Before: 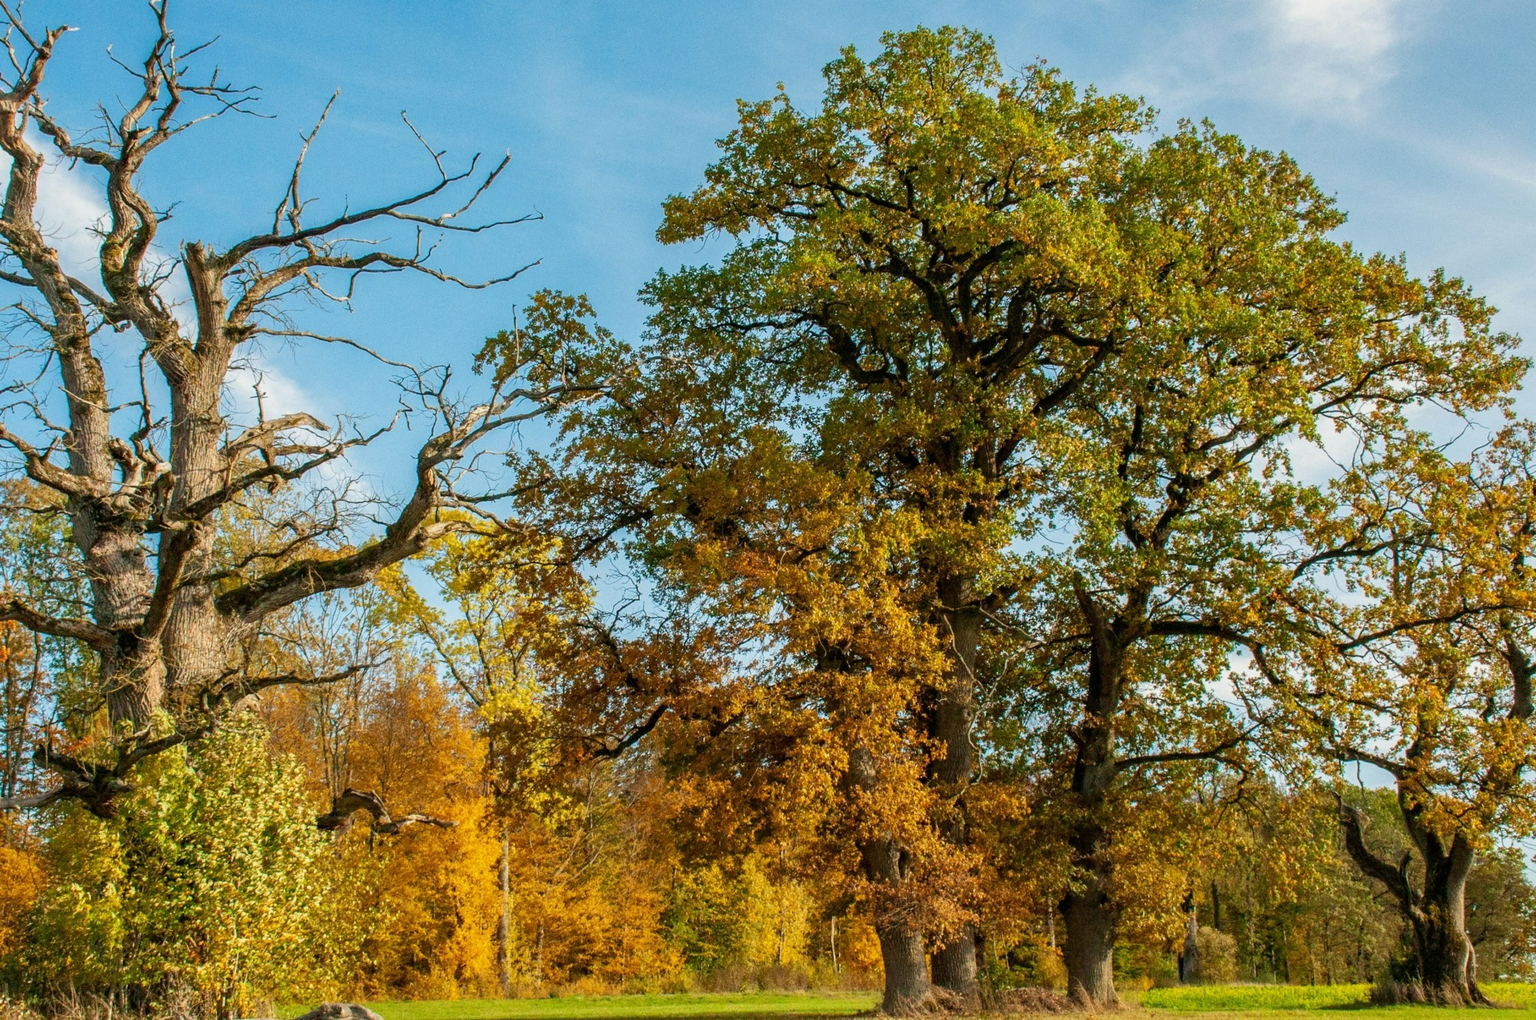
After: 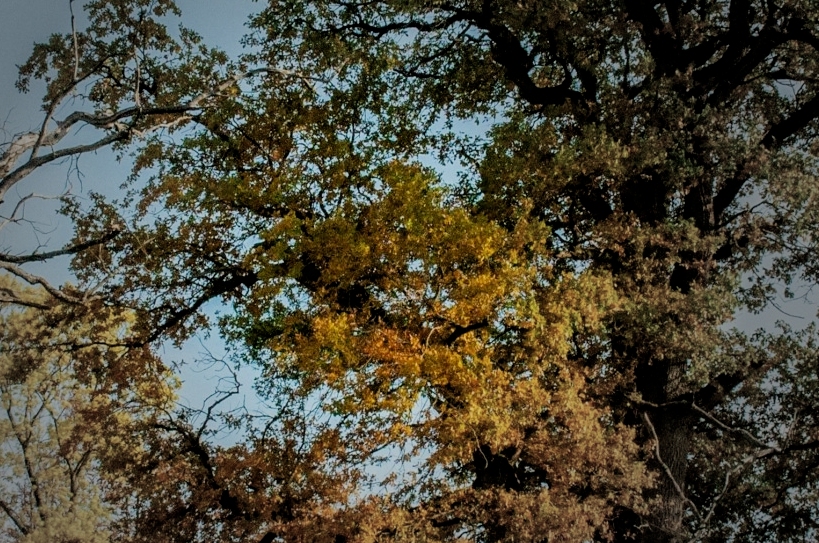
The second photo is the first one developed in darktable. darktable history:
rotate and perspective: automatic cropping original format, crop left 0, crop top 0
filmic rgb: black relative exposure -5 EV, hardness 2.88, contrast 1.1
vignetting: fall-off start 33.76%, fall-off radius 64.94%, brightness -0.575, center (-0.12, -0.002), width/height ratio 0.959
crop: left 30%, top 30%, right 30%, bottom 30%
